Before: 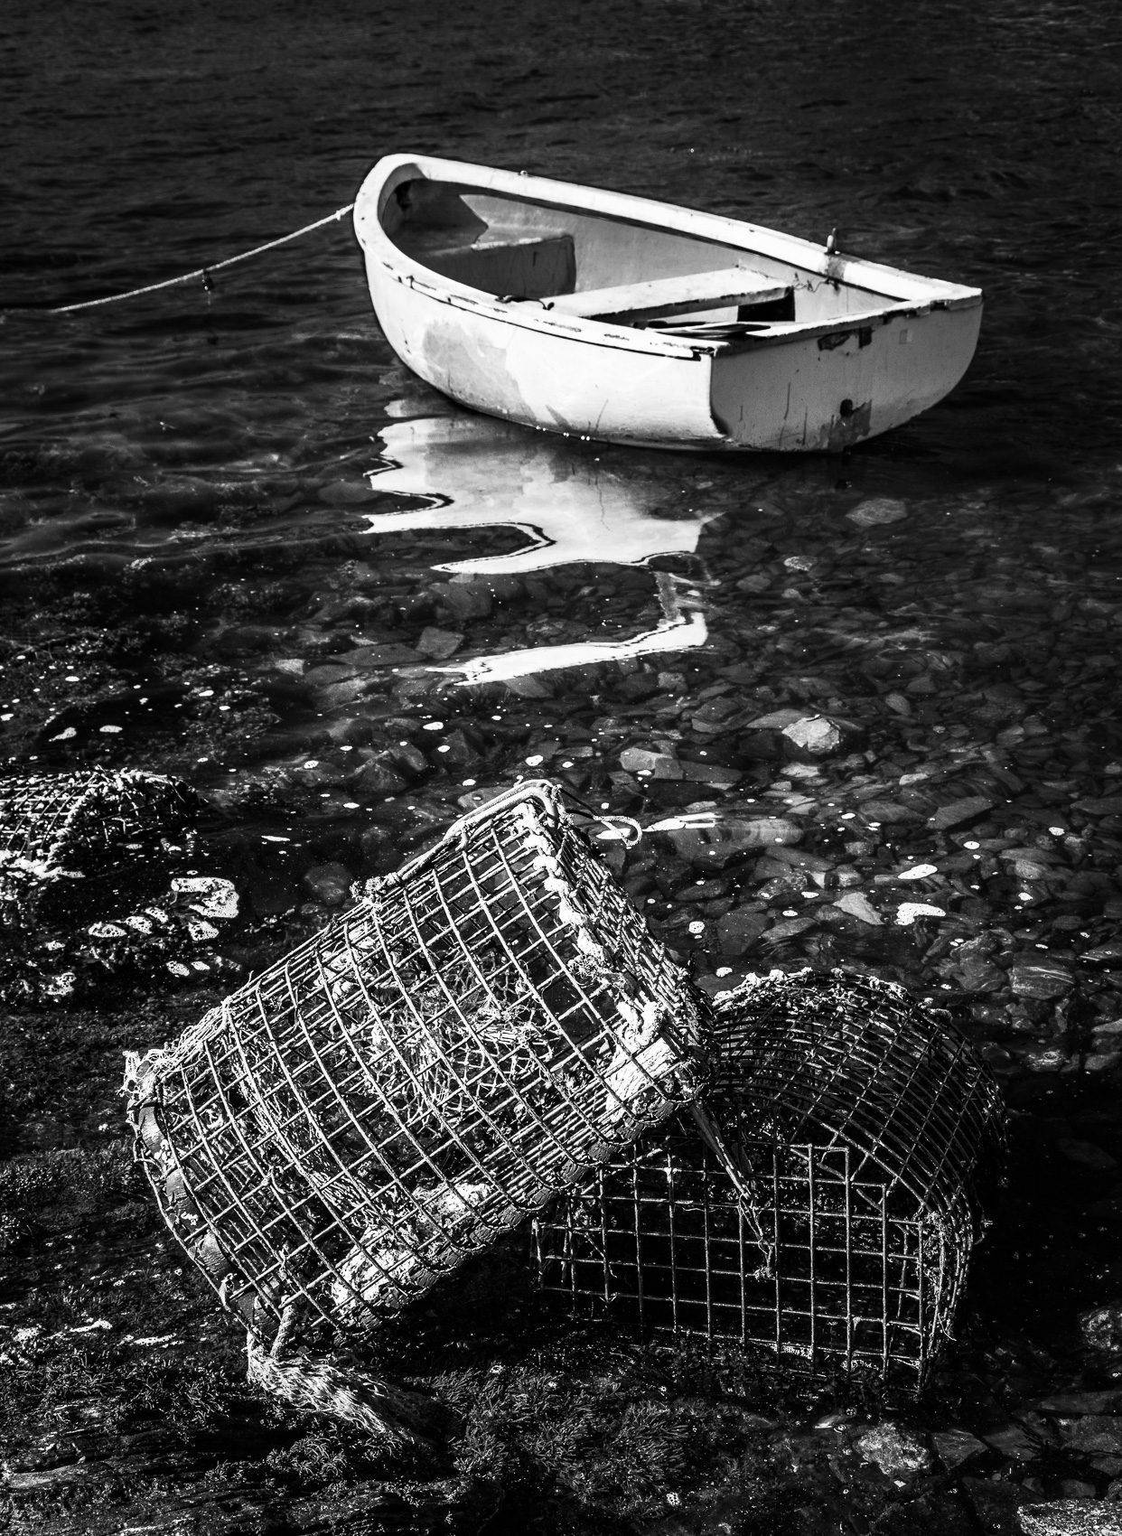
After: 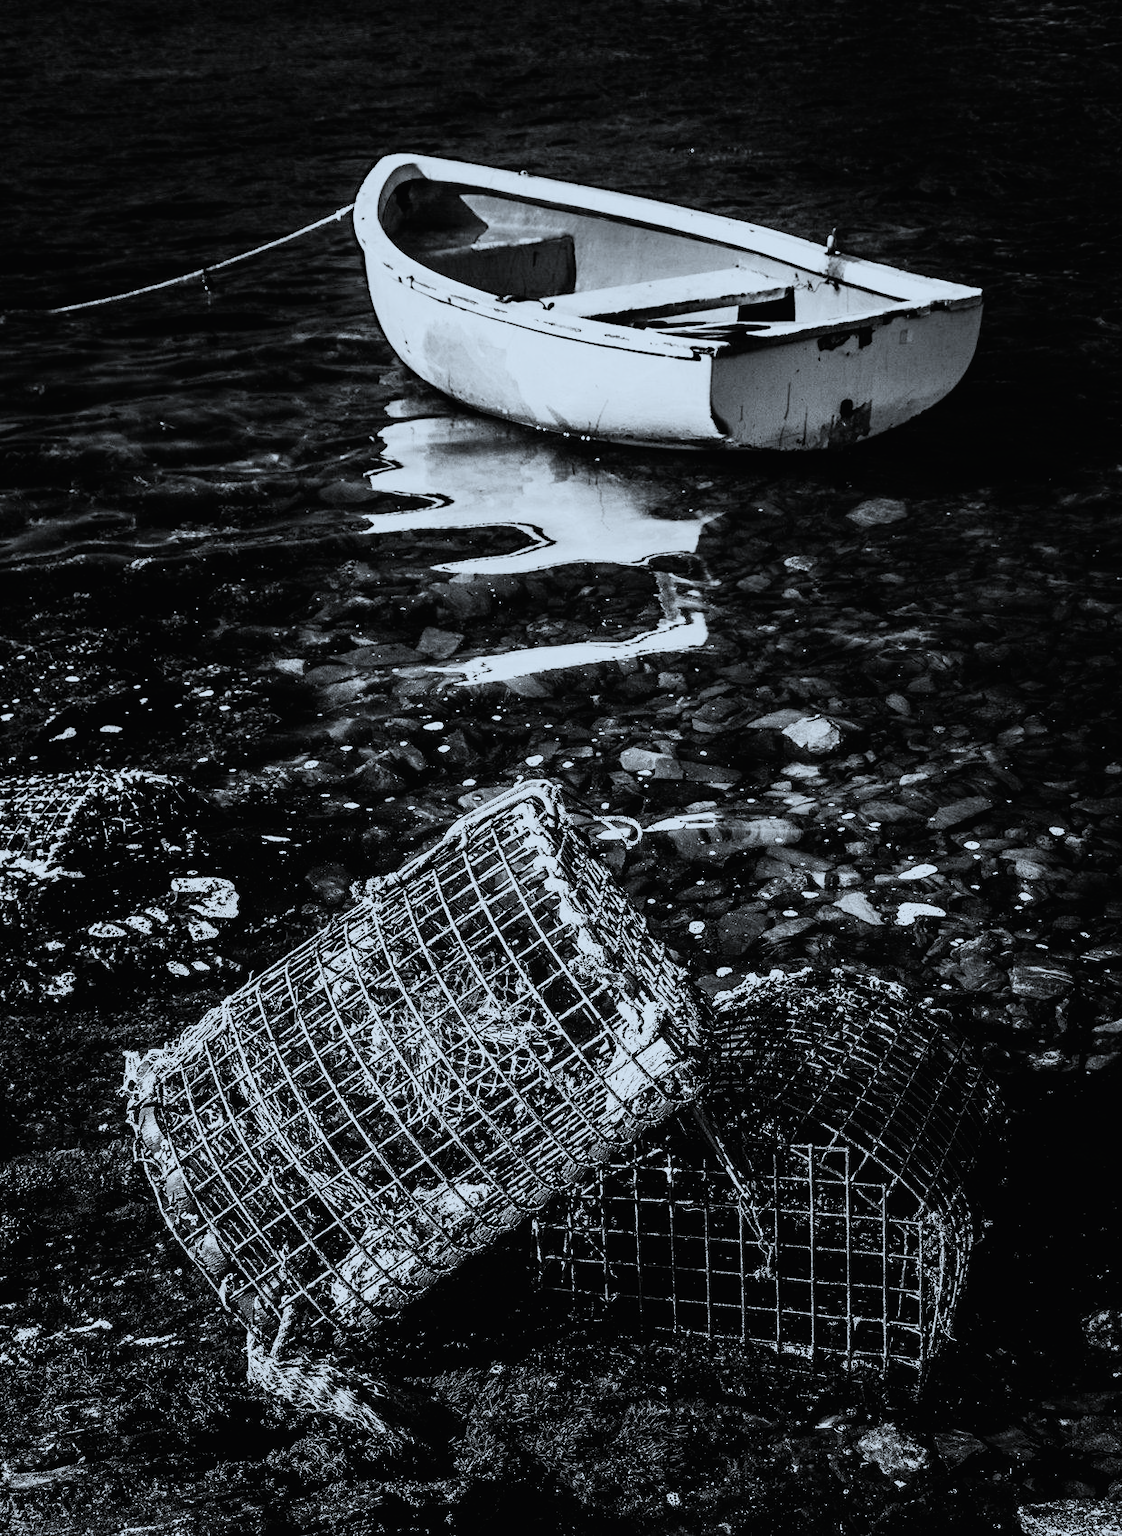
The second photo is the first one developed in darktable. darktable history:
filmic rgb: black relative exposure -7.65 EV, white relative exposure 4.56 EV, threshold 2.95 EV, hardness 3.61, contrast 1.242, enable highlight reconstruction true
exposure: black level correction 0.001, compensate highlight preservation false
color correction: highlights a* -4.06, highlights b* -10.68
contrast brightness saturation: contrast -0.023, brightness -0.007, saturation 0.034
